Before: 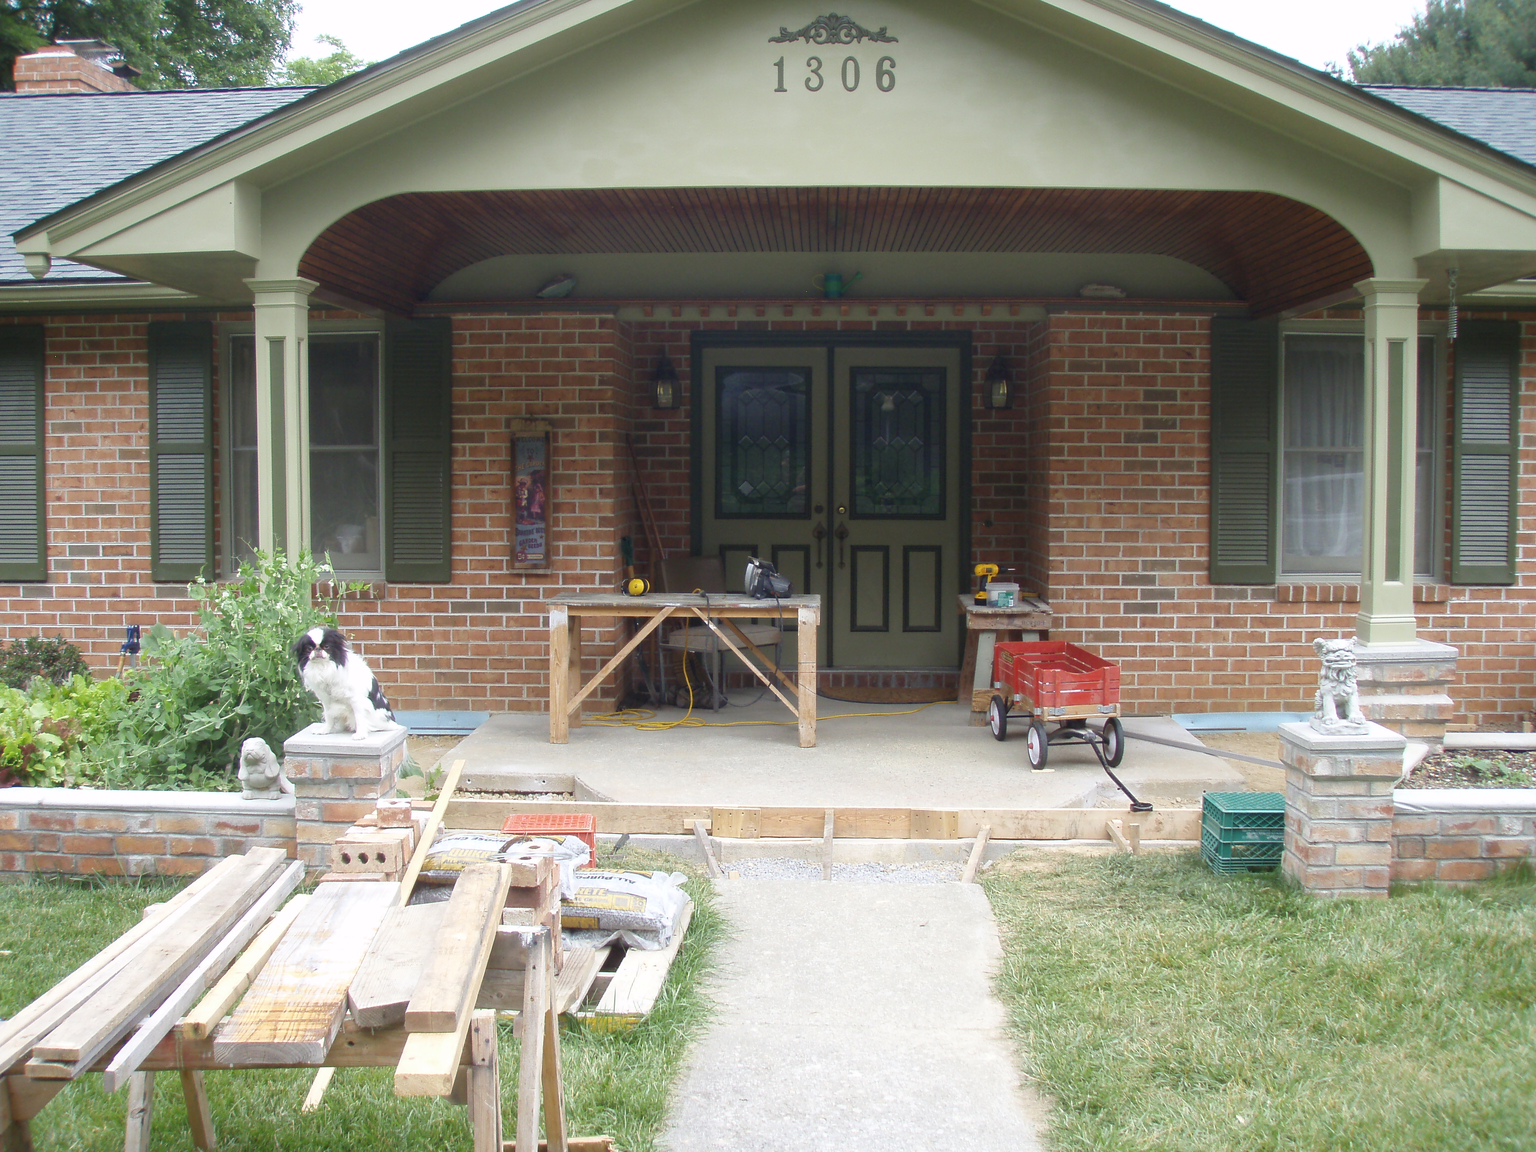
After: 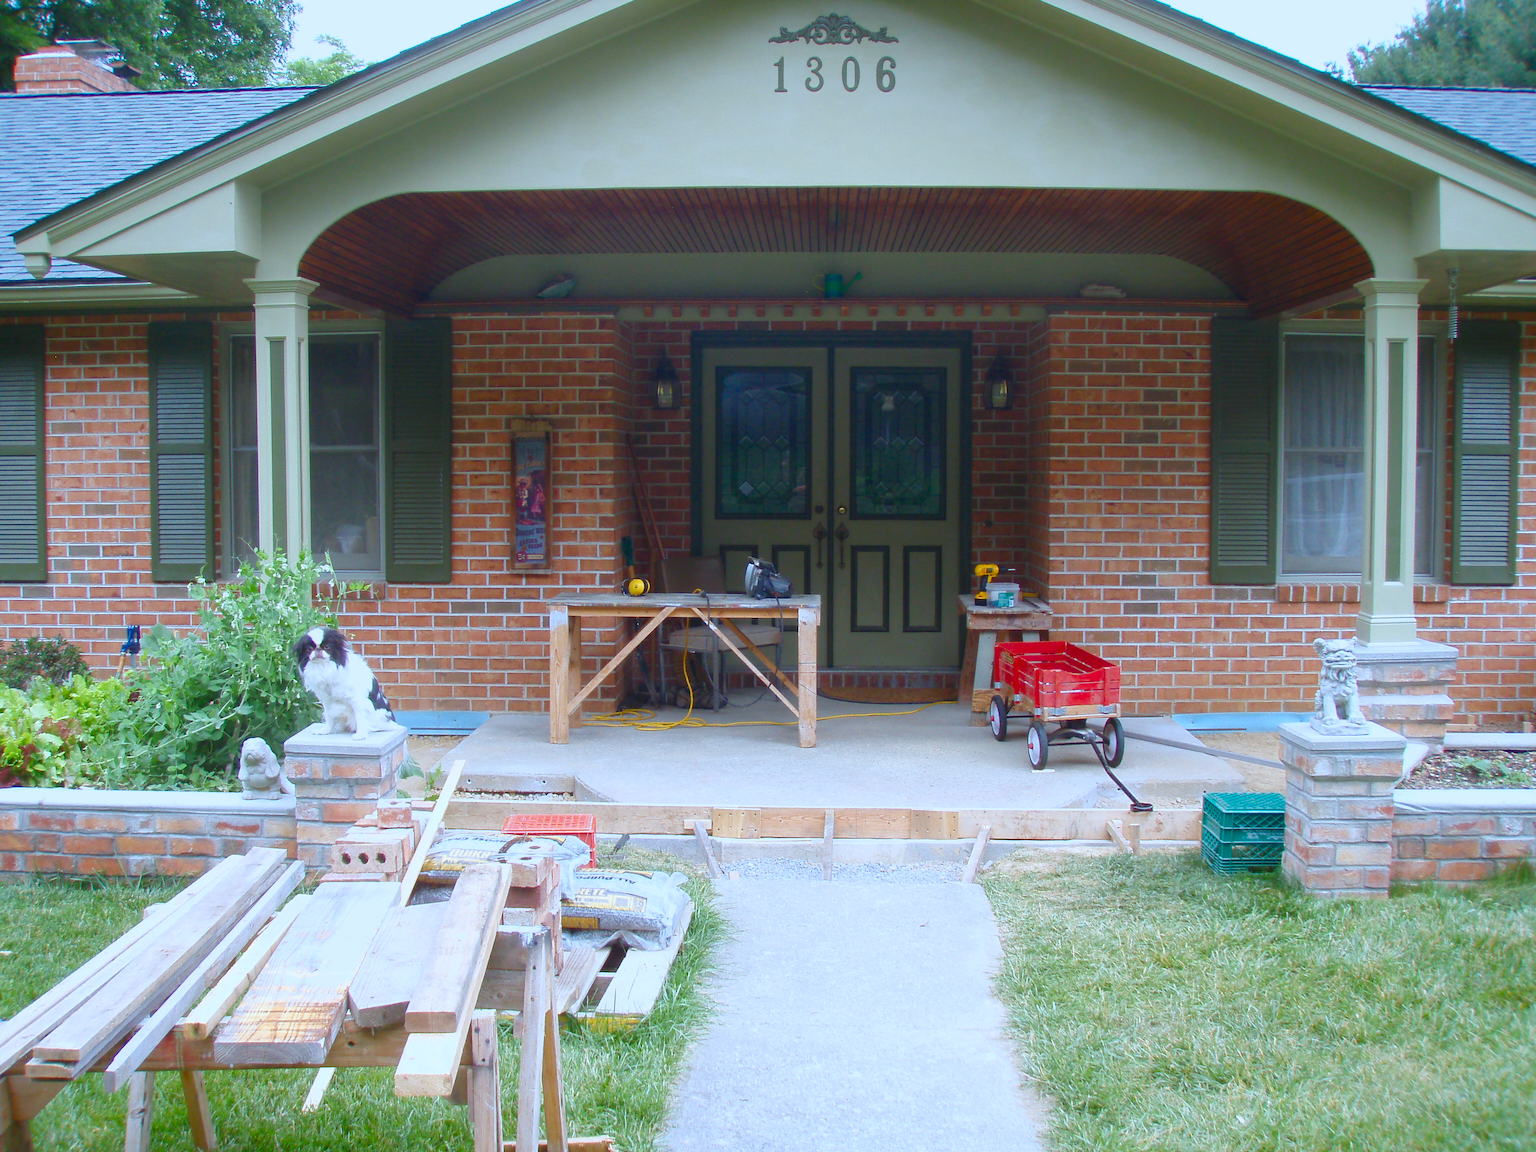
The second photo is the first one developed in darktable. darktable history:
color balance rgb: perceptual saturation grading › global saturation 20%, perceptual saturation grading › highlights -25%, perceptual saturation grading › shadows 25%
white balance: red 1, blue 1
color zones: curves: ch0 [(0, 0.613) (0.01, 0.613) (0.245, 0.448) (0.498, 0.529) (0.642, 0.665) (0.879, 0.777) (0.99, 0.613)]; ch1 [(0, 0) (0.143, 0) (0.286, 0) (0.429, 0) (0.571, 0) (0.714, 0) (0.857, 0)], mix -131.09%
color correction: highlights a* -2.24, highlights b* -18.1
